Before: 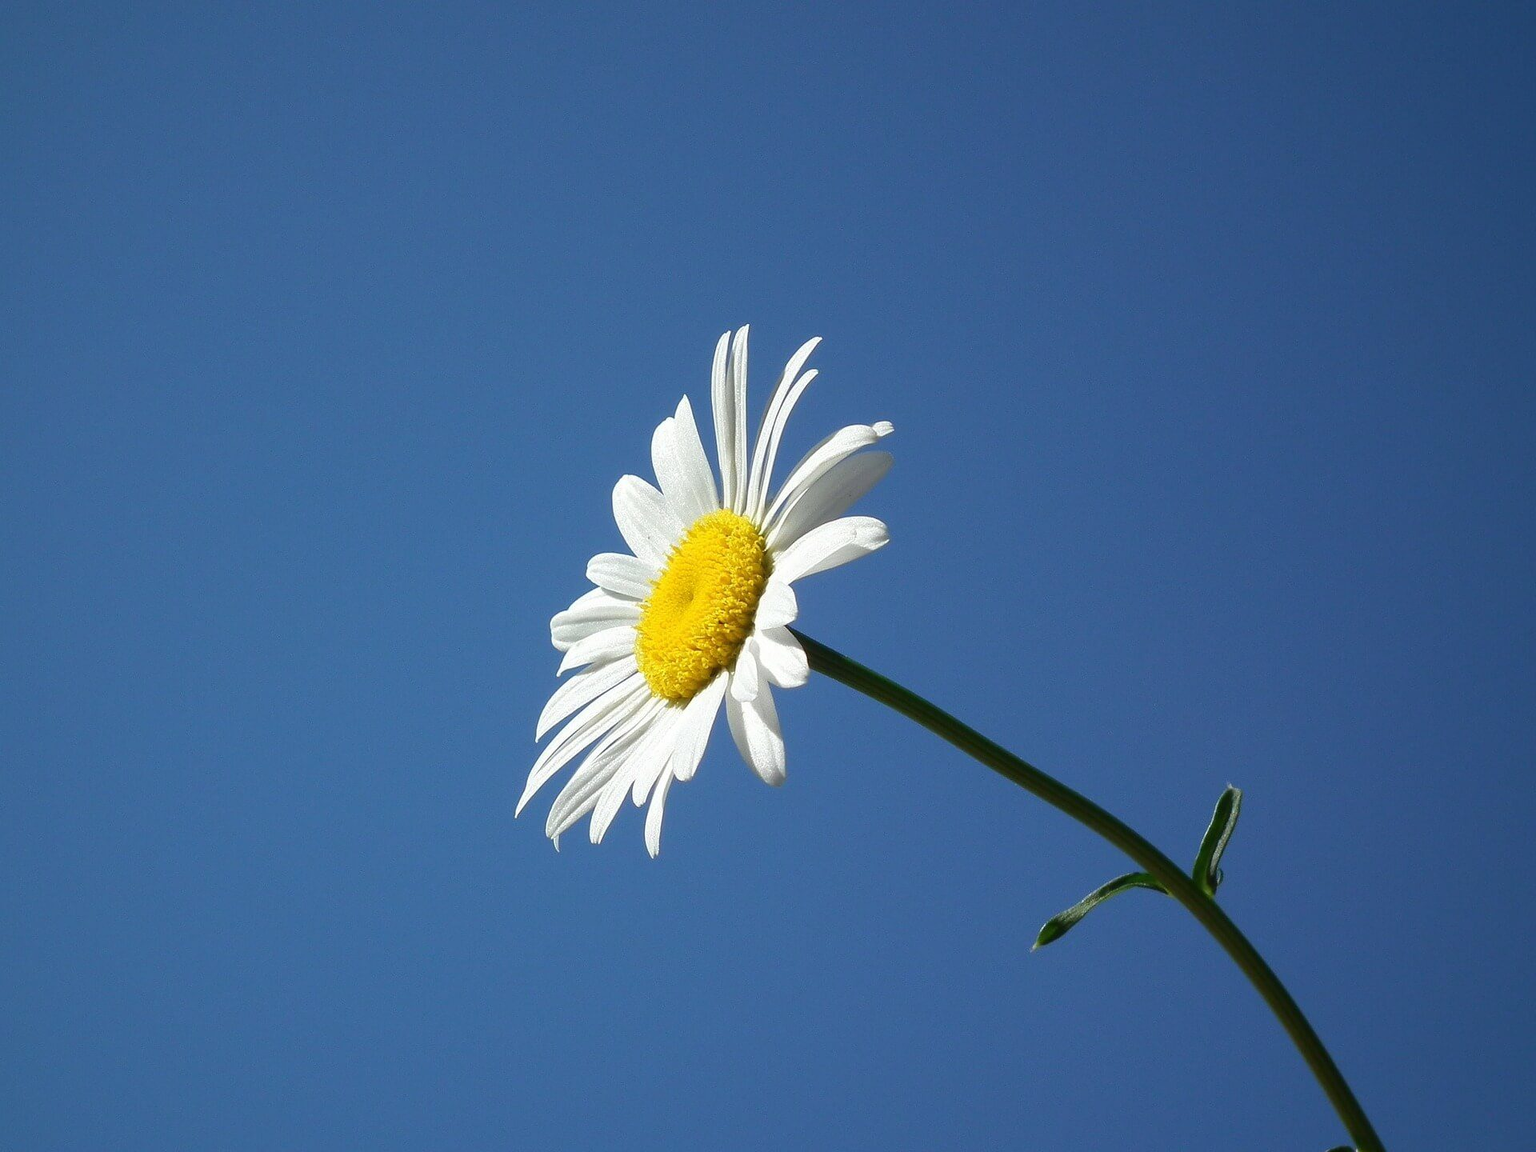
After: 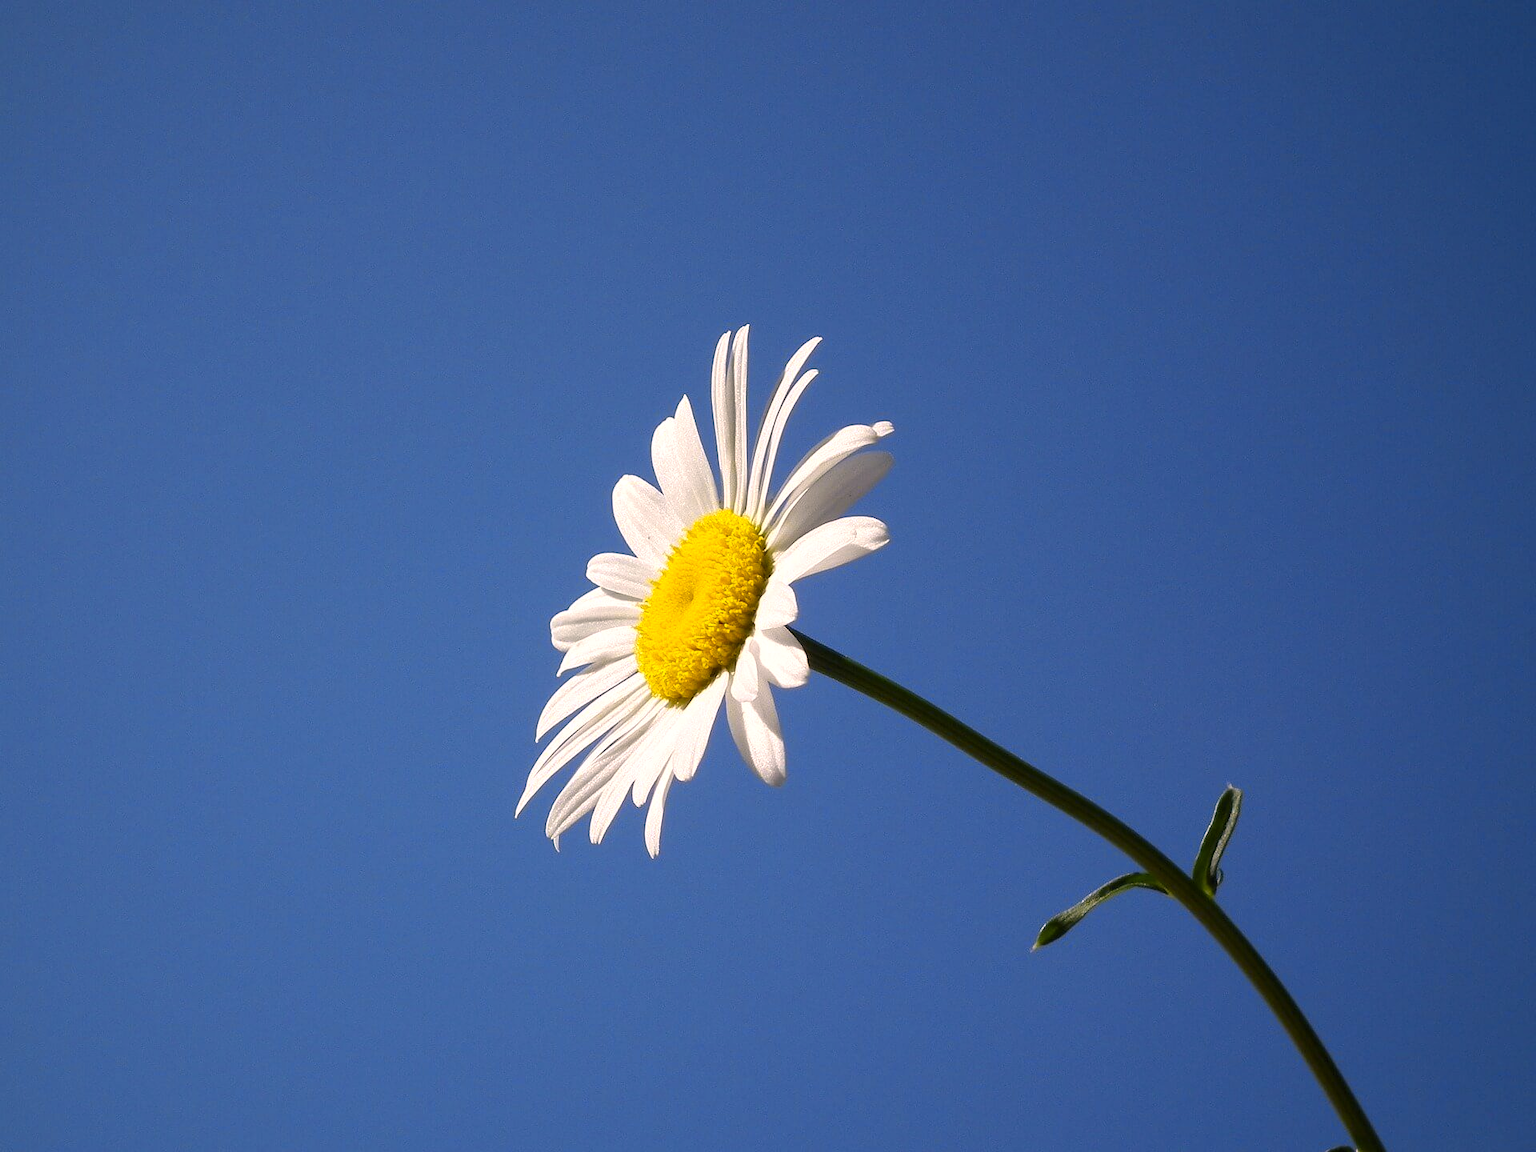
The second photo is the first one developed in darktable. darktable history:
levels: levels [0.031, 0.5, 0.969]
color correction: highlights a* 12.23, highlights b* 5.41
color contrast: green-magenta contrast 0.85, blue-yellow contrast 1.25, unbound 0
